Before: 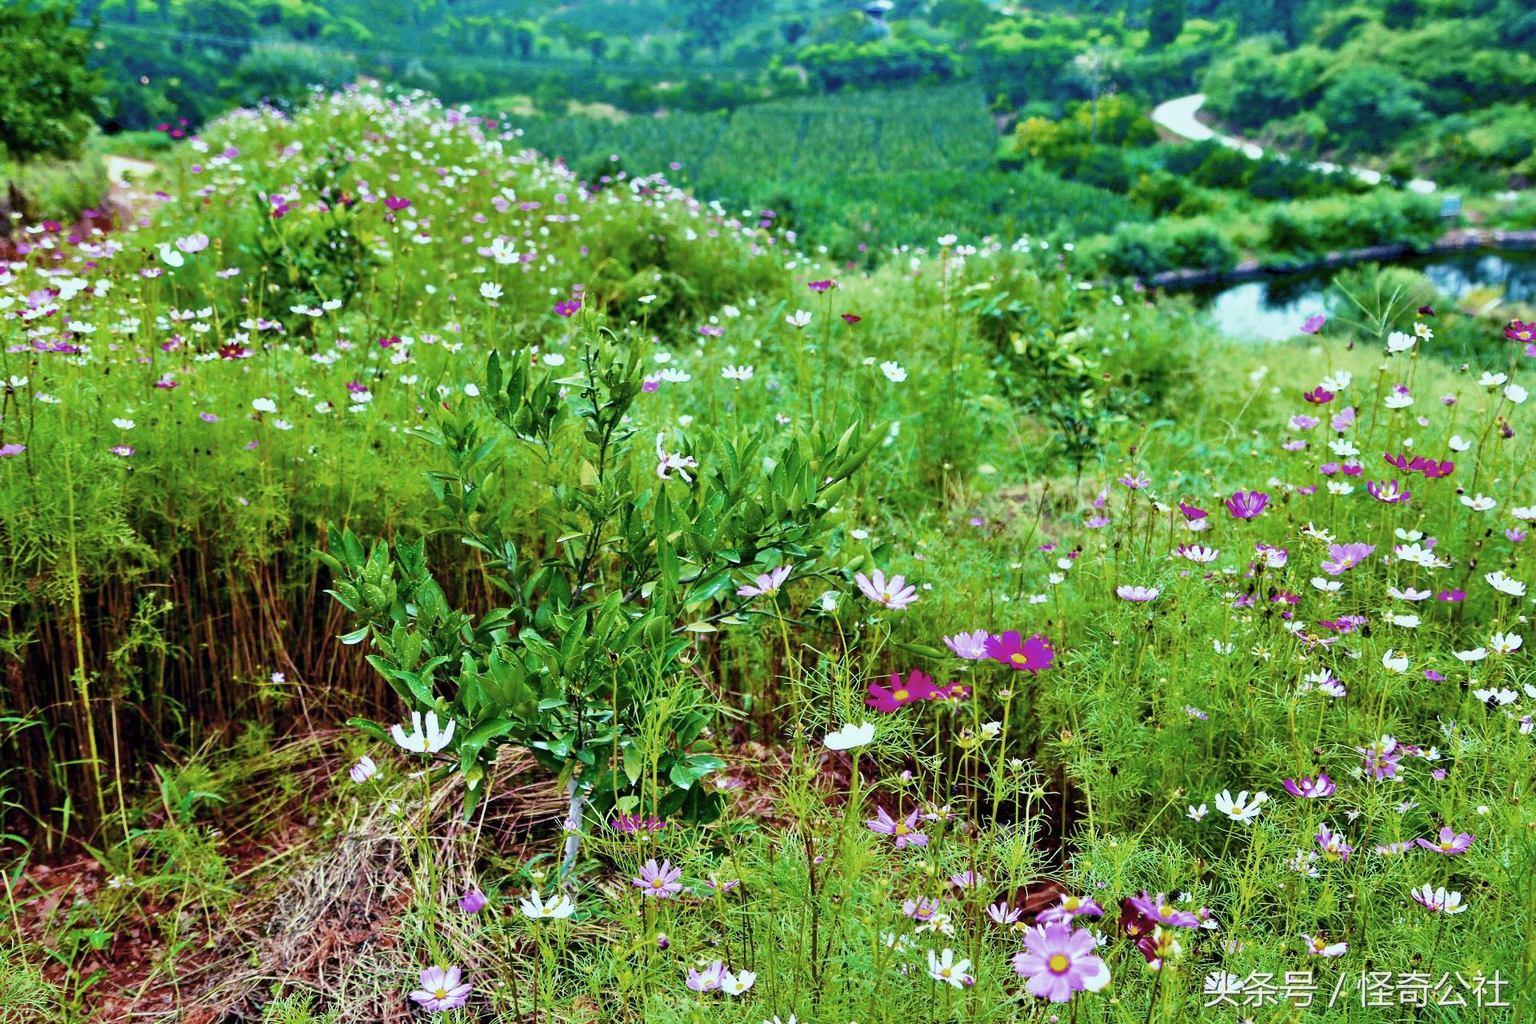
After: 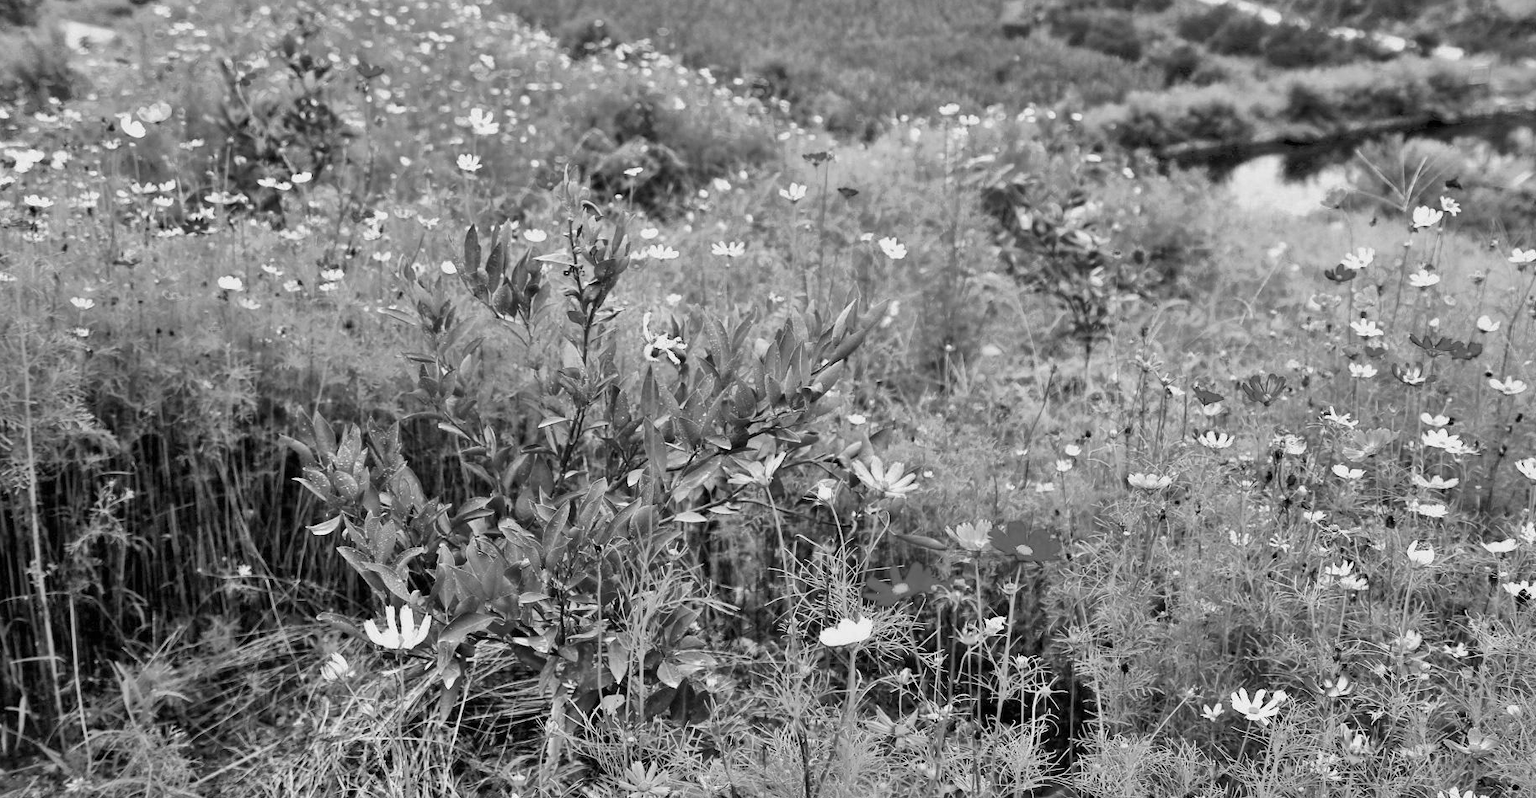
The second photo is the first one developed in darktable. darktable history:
crop and rotate: left 2.991%, top 13.302%, right 1.981%, bottom 12.636%
monochrome: on, module defaults
shadows and highlights: on, module defaults
